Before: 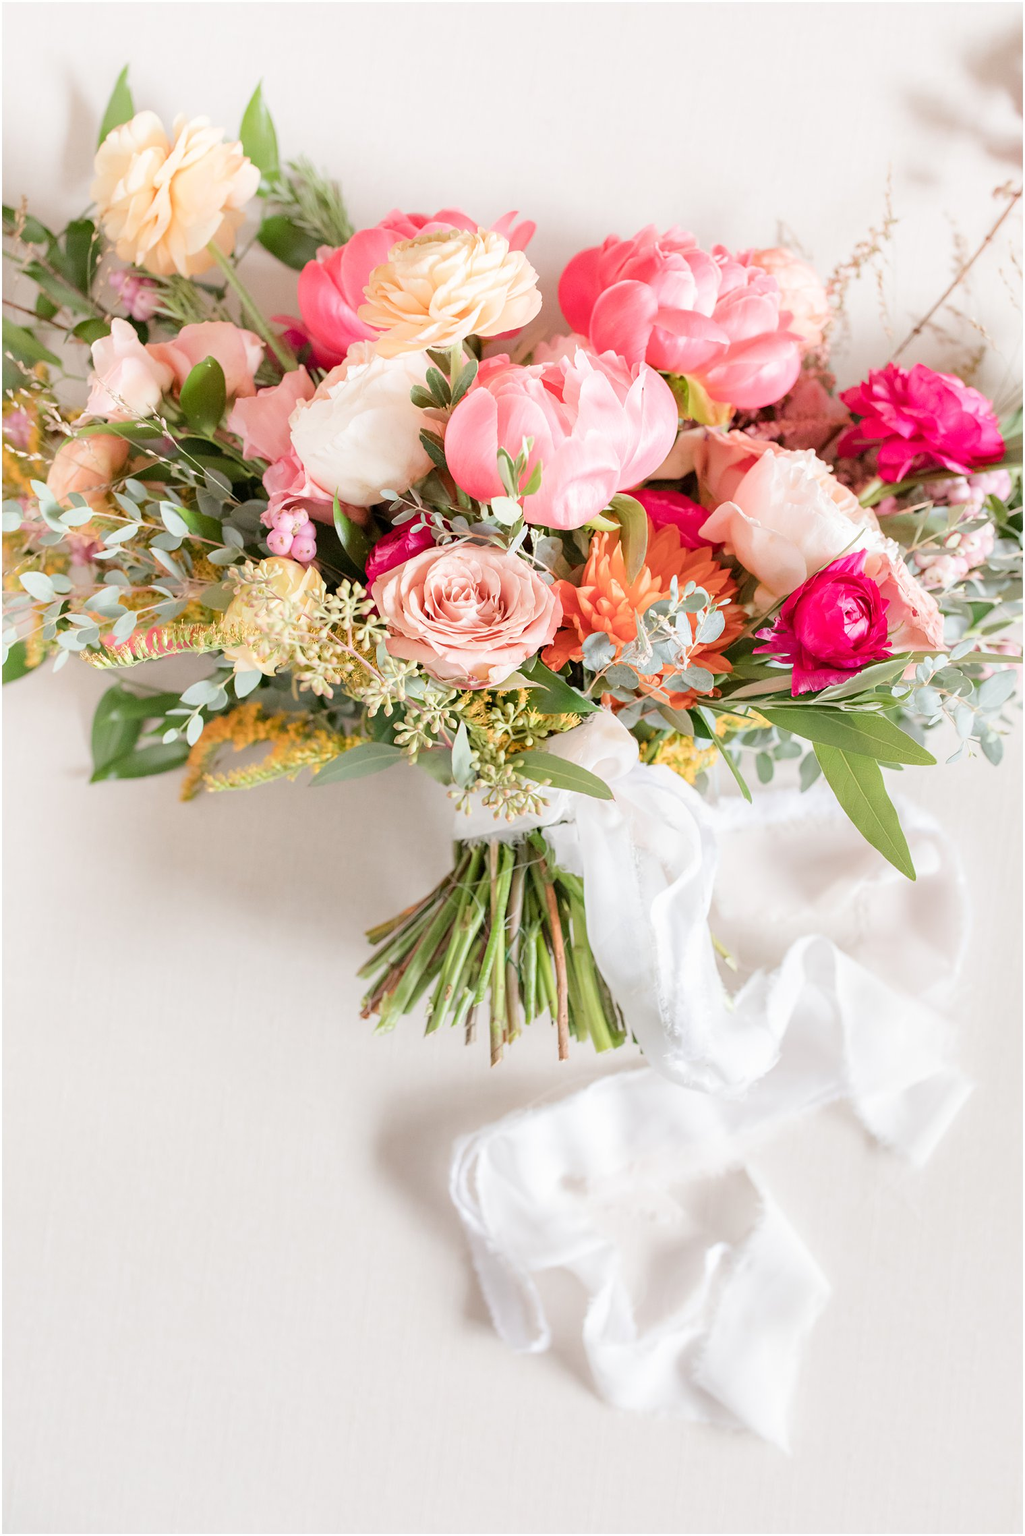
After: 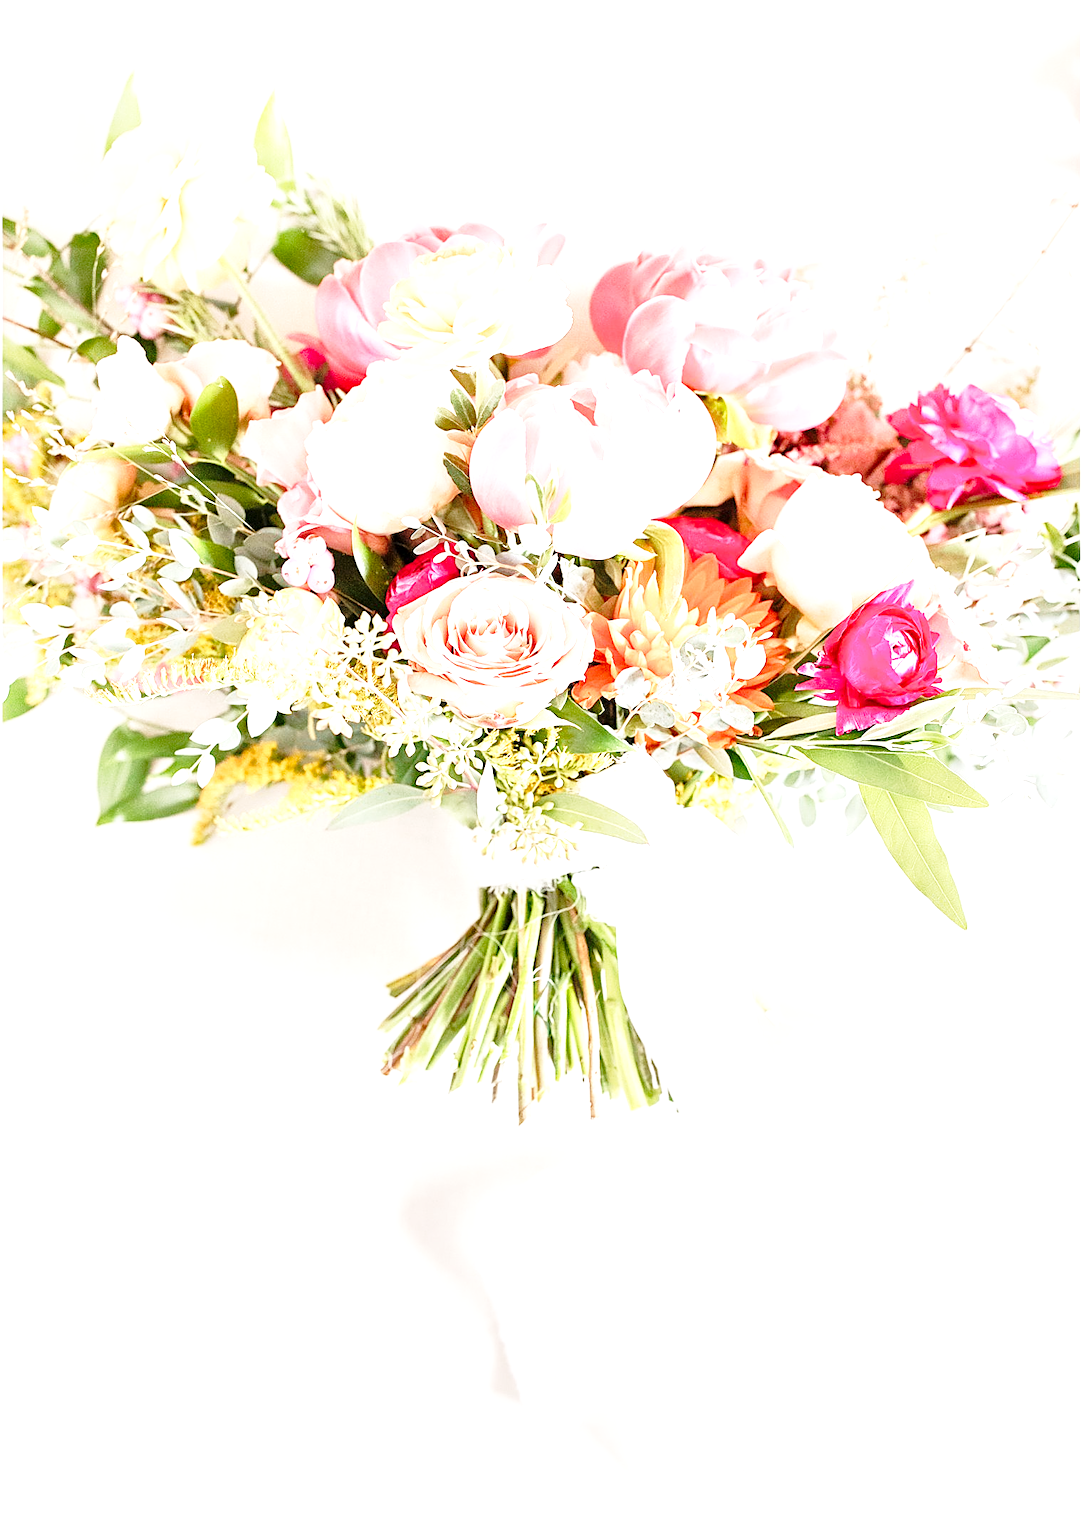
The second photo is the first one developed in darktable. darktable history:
local contrast: mode bilateral grid, contrast 20, coarseness 51, detail 158%, midtone range 0.2
crop and rotate: top 0.013%, bottom 5.252%
sharpen: on, module defaults
base curve: curves: ch0 [(0, 0) (0.028, 0.03) (0.121, 0.232) (0.46, 0.748) (0.859, 0.968) (1, 1)], preserve colors none
exposure: black level correction 0, exposure 1 EV, compensate highlight preservation false
